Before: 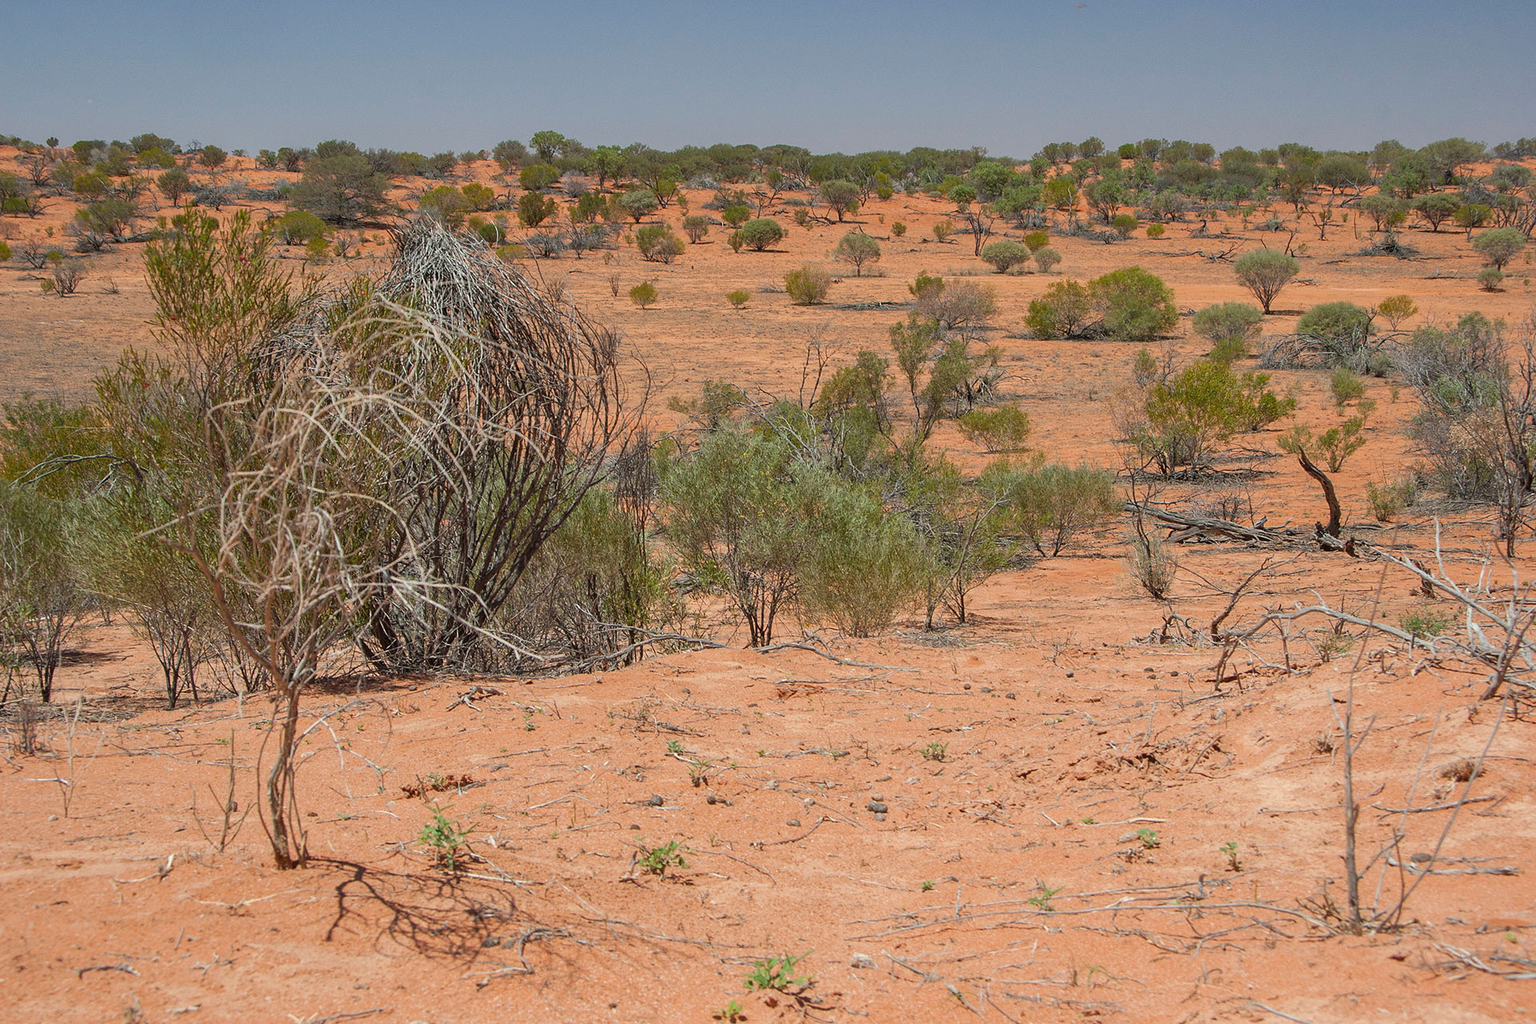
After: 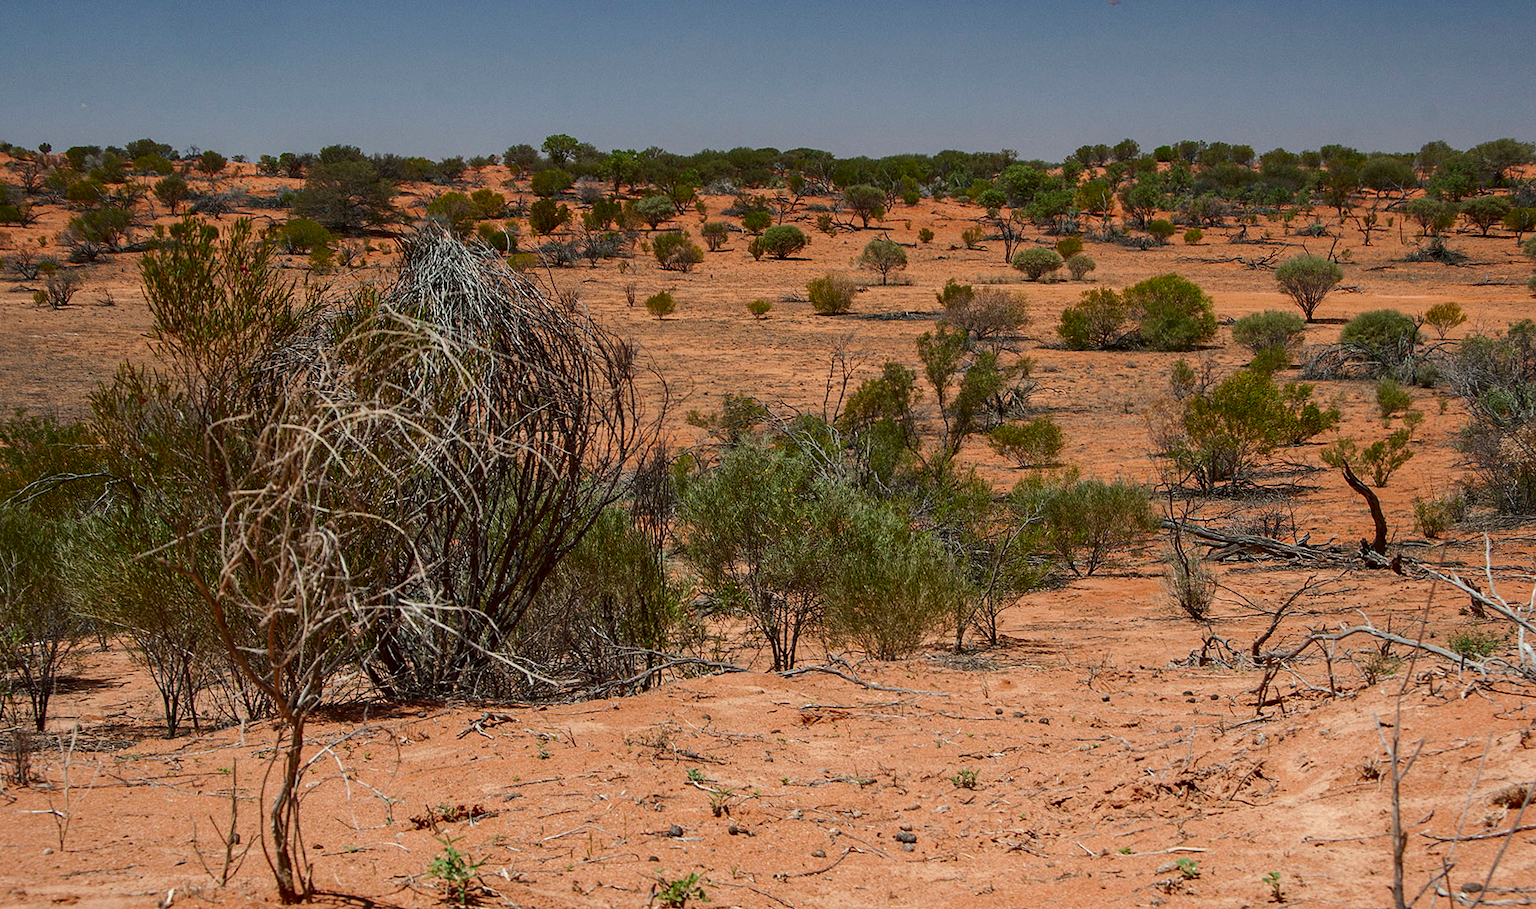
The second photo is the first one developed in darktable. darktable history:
crop and rotate: angle 0.2°, left 0.275%, right 3.127%, bottom 14.18%
contrast brightness saturation: contrast 0.19, brightness -0.24, saturation 0.11
